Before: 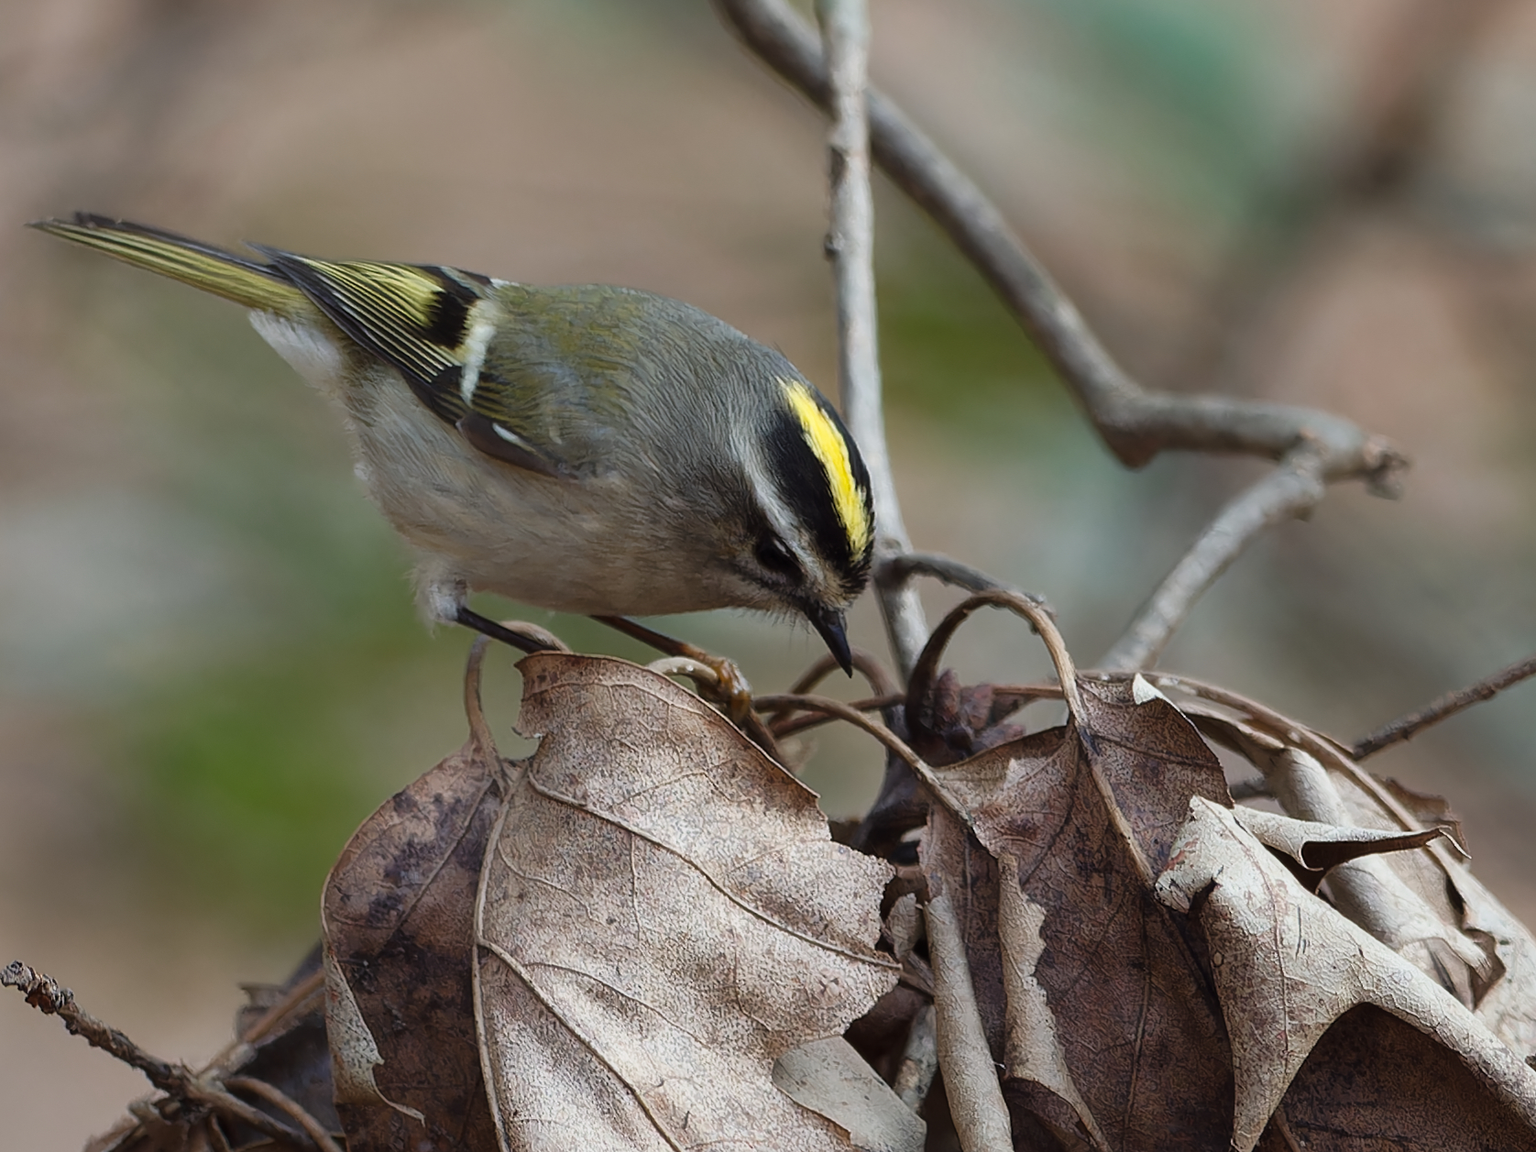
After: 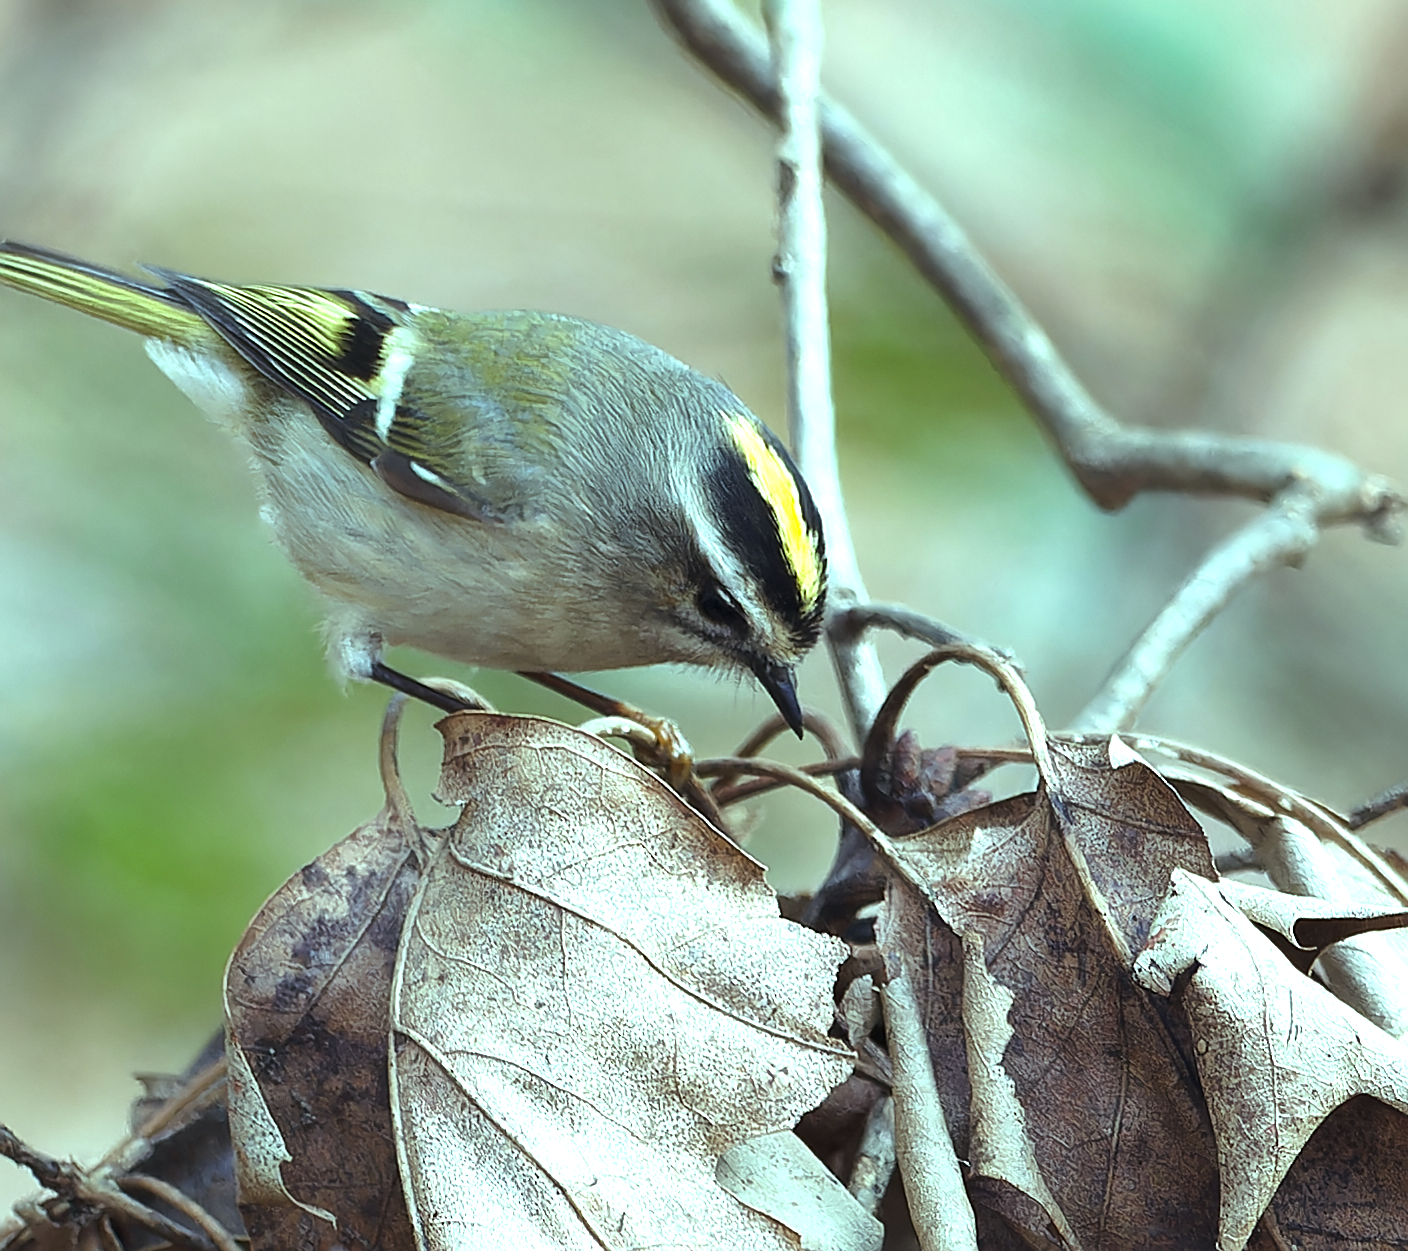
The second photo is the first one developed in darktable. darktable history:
sharpen: on, module defaults
color balance: mode lift, gamma, gain (sRGB), lift [0.997, 0.979, 1.021, 1.011], gamma [1, 1.084, 0.916, 0.998], gain [1, 0.87, 1.13, 1.101], contrast 4.55%, contrast fulcrum 38.24%, output saturation 104.09%
exposure: black level correction 0, exposure 1.1 EV, compensate highlight preservation false
crop: left 7.598%, right 7.873%
